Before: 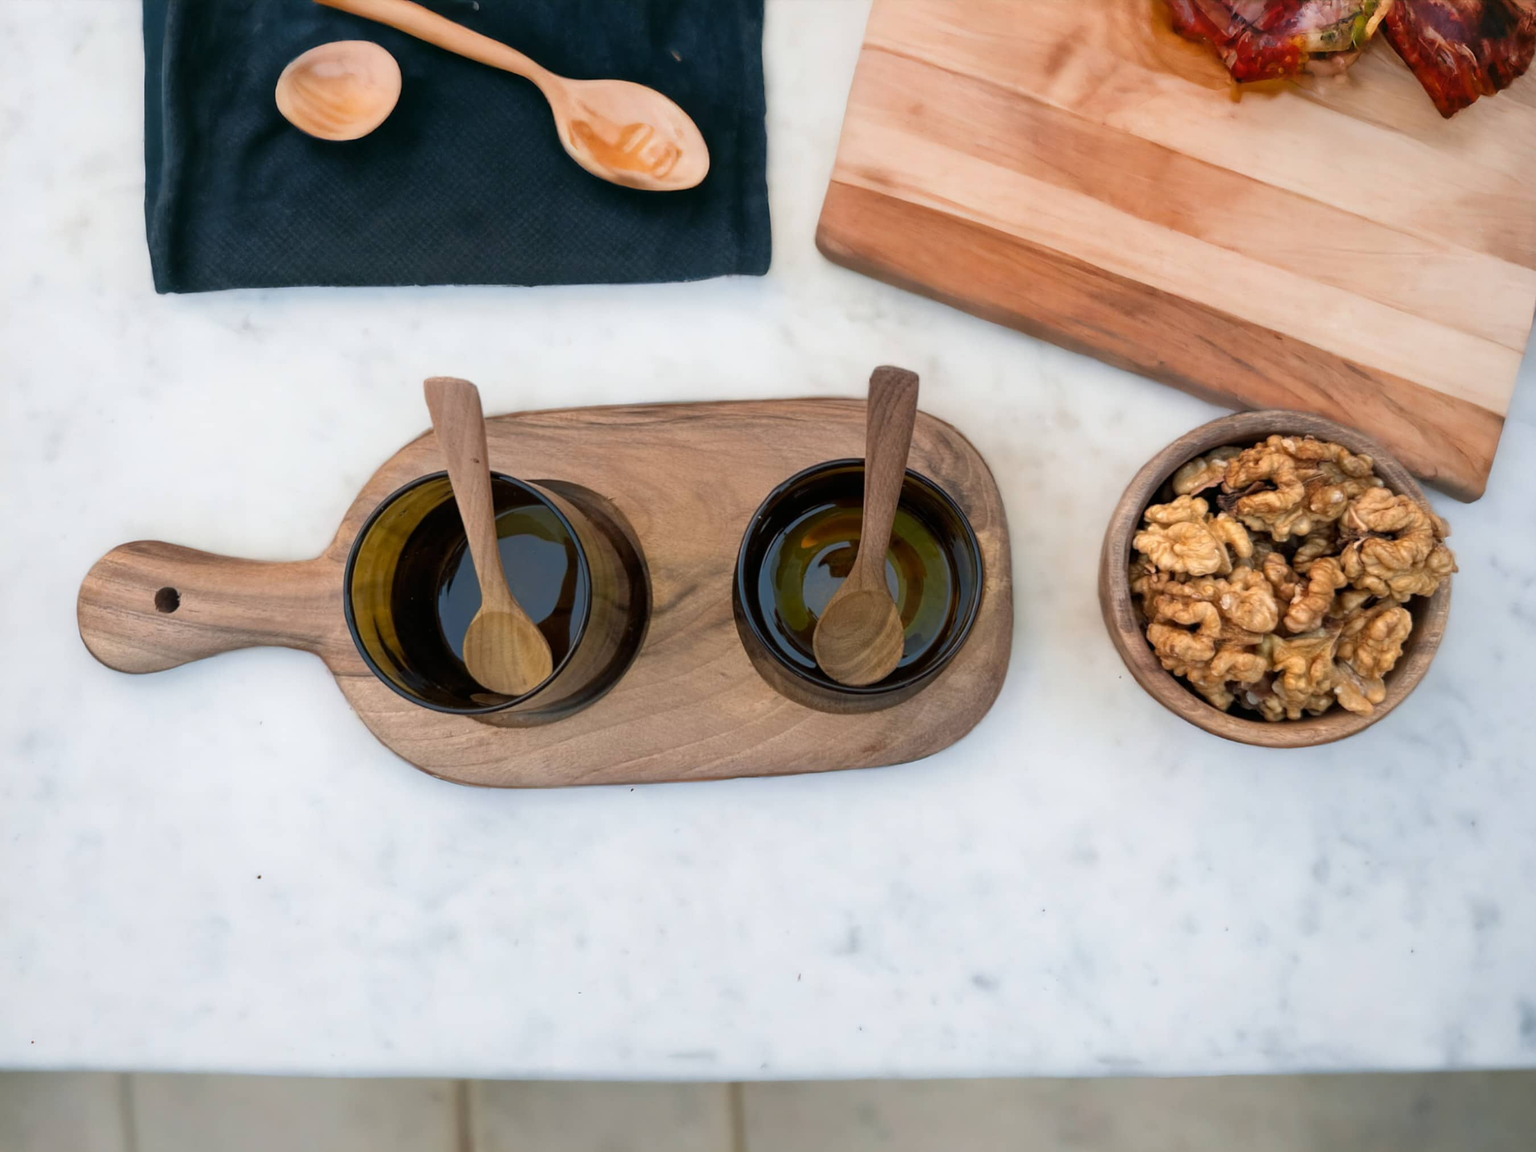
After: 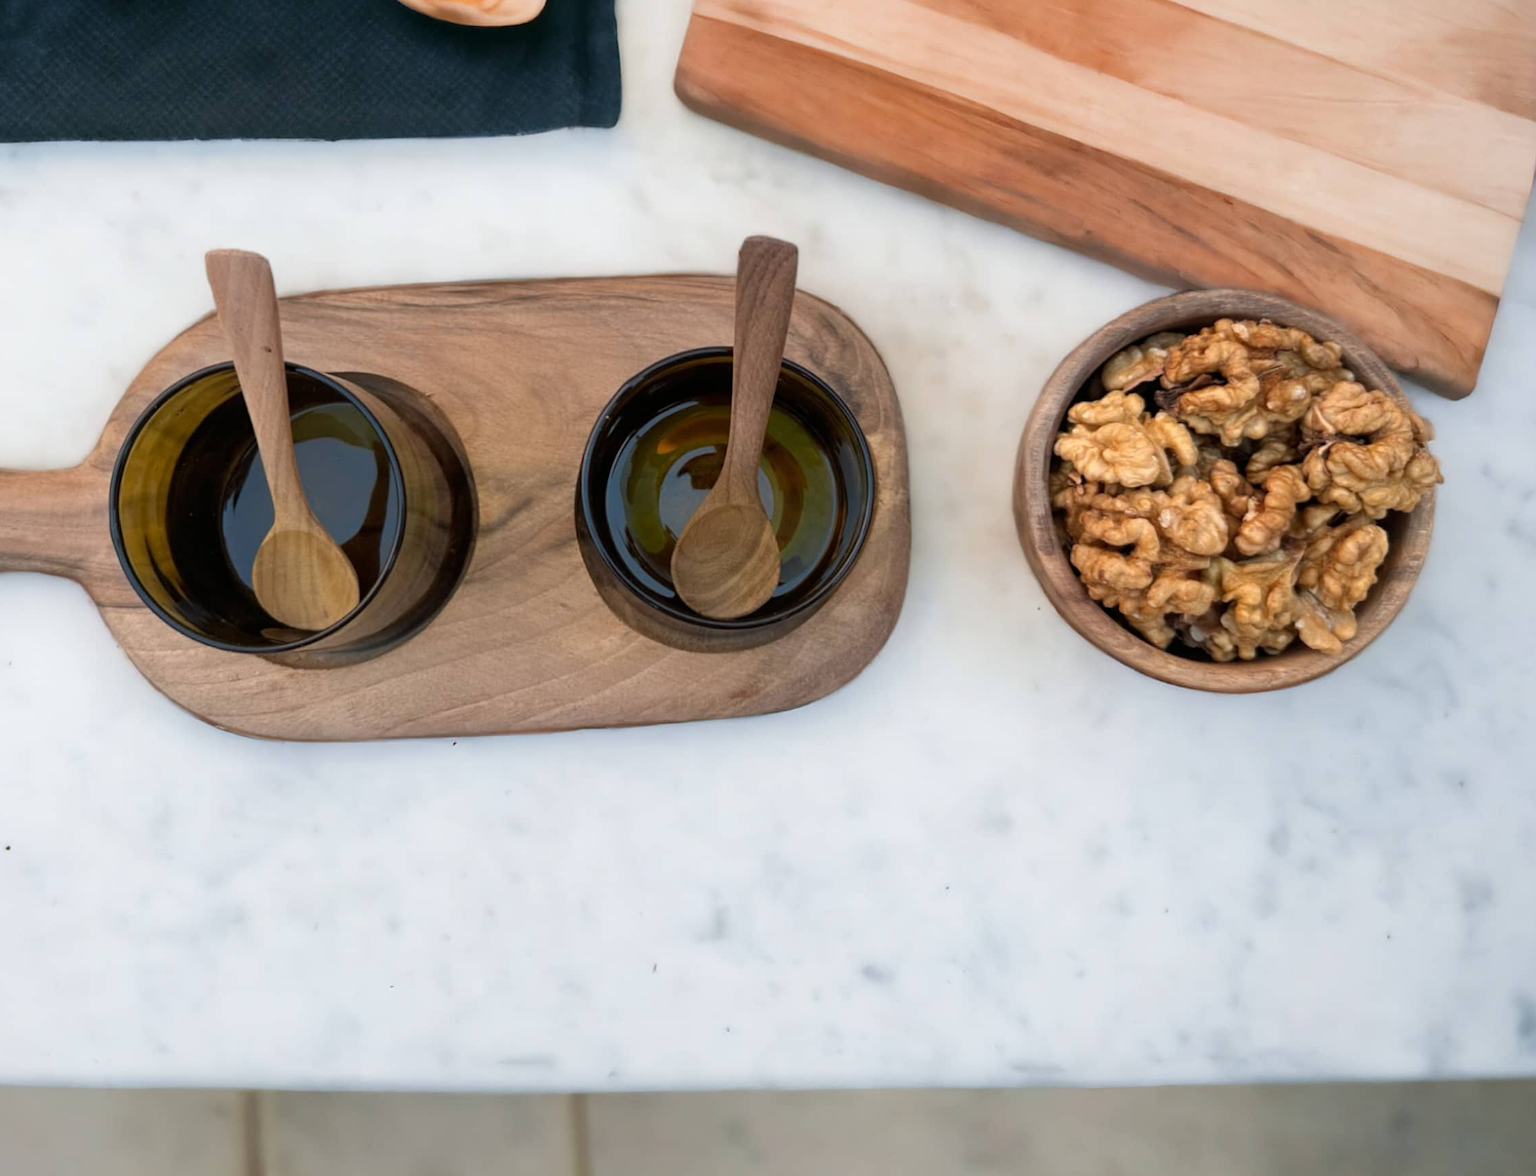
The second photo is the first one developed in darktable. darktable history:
crop: left 16.455%, top 14.671%
